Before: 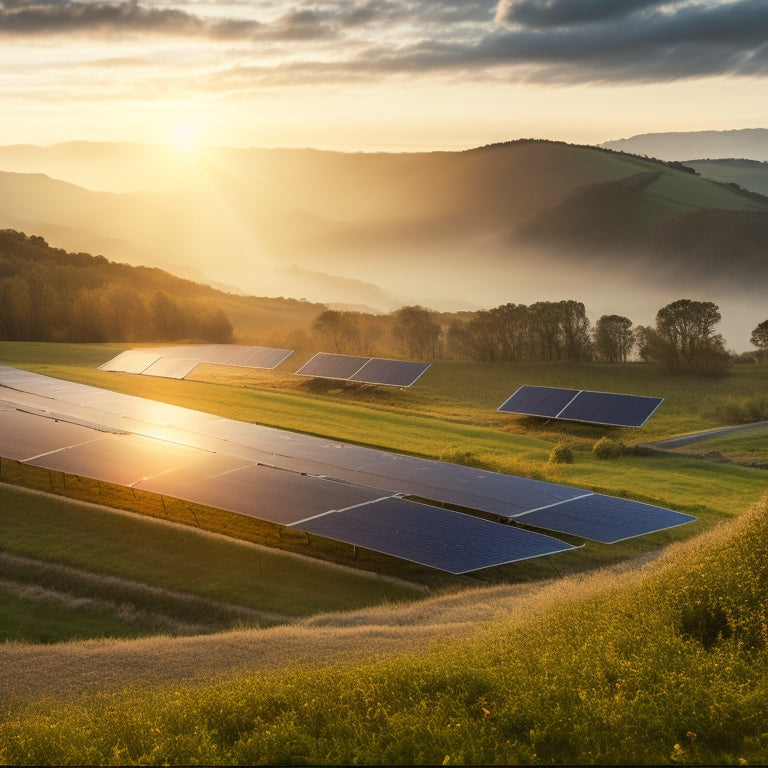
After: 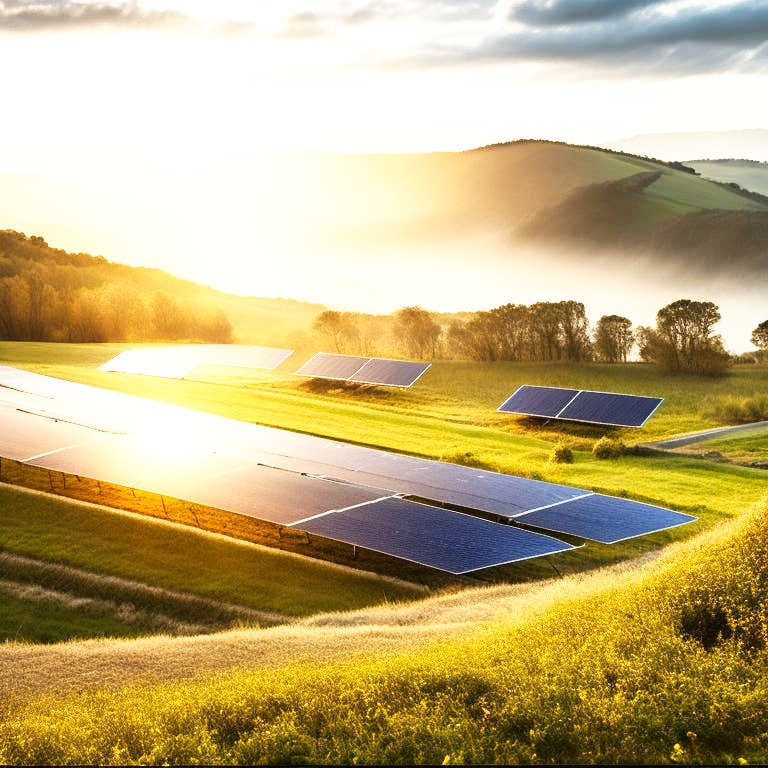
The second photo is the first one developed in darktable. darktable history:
base curve: curves: ch0 [(0, 0) (0.007, 0.004) (0.027, 0.03) (0.046, 0.07) (0.207, 0.54) (0.442, 0.872) (0.673, 0.972) (1, 1)], preserve colors none
tone equalizer: -8 EV -0.417 EV, -7 EV -0.389 EV, -6 EV -0.333 EV, -5 EV -0.222 EV, -3 EV 0.222 EV, -2 EV 0.333 EV, -1 EV 0.389 EV, +0 EV 0.417 EV, edges refinement/feathering 500, mask exposure compensation -1.57 EV, preserve details no
exposure: exposure 0.375 EV, compensate highlight preservation false
